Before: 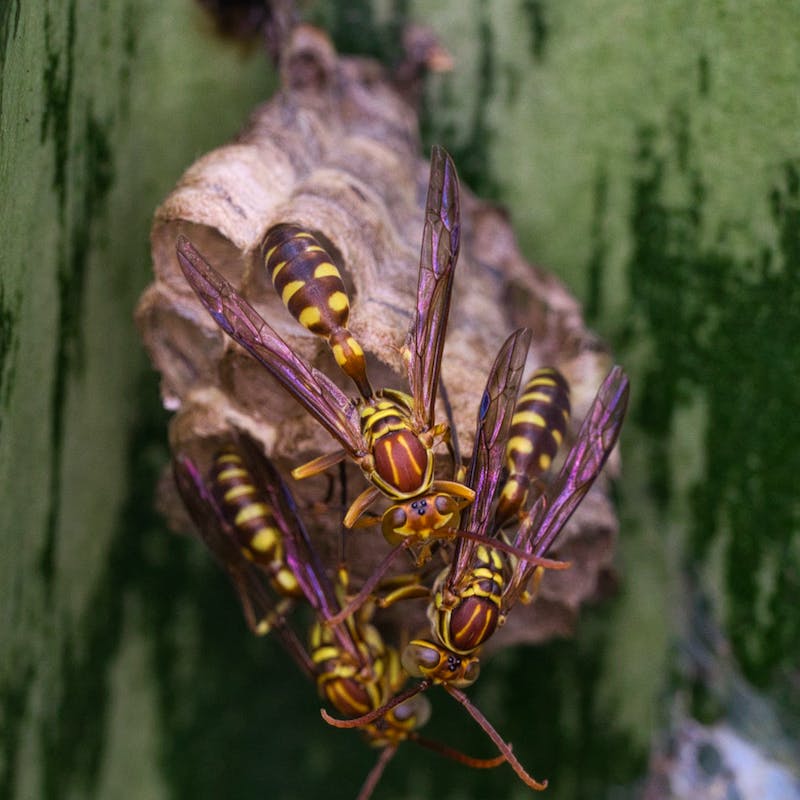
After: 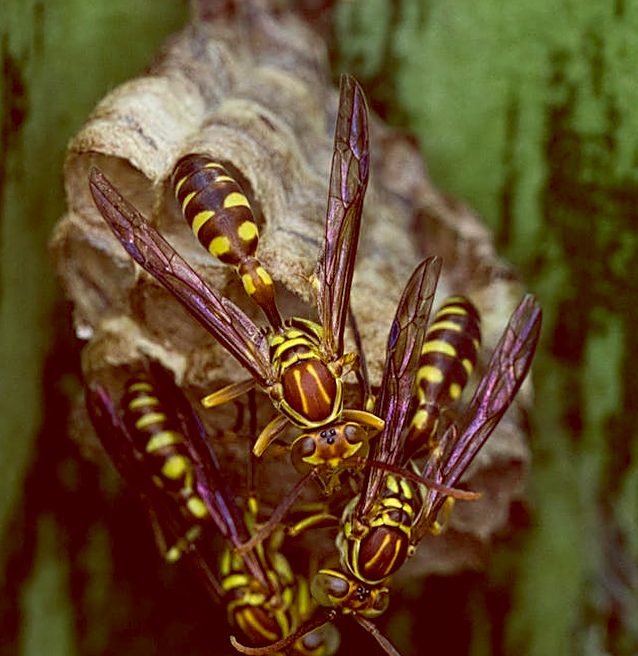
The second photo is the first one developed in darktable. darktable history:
contrast equalizer: y [[0.5, 0.504, 0.515, 0.527, 0.535, 0.534], [0.5 ×6], [0.491, 0.387, 0.179, 0.068, 0.068, 0.068], [0 ×5, 0.023], [0 ×6]]
sharpen: on, module defaults
rotate and perspective: lens shift (horizontal) -0.055, automatic cropping off
crop and rotate: left 10.071%, top 10.071%, right 10.02%, bottom 10.02%
exposure: compensate highlight preservation false
color balance: lift [1, 1.015, 0.987, 0.985], gamma [1, 0.959, 1.042, 0.958], gain [0.927, 0.938, 1.072, 0.928], contrast 1.5%
